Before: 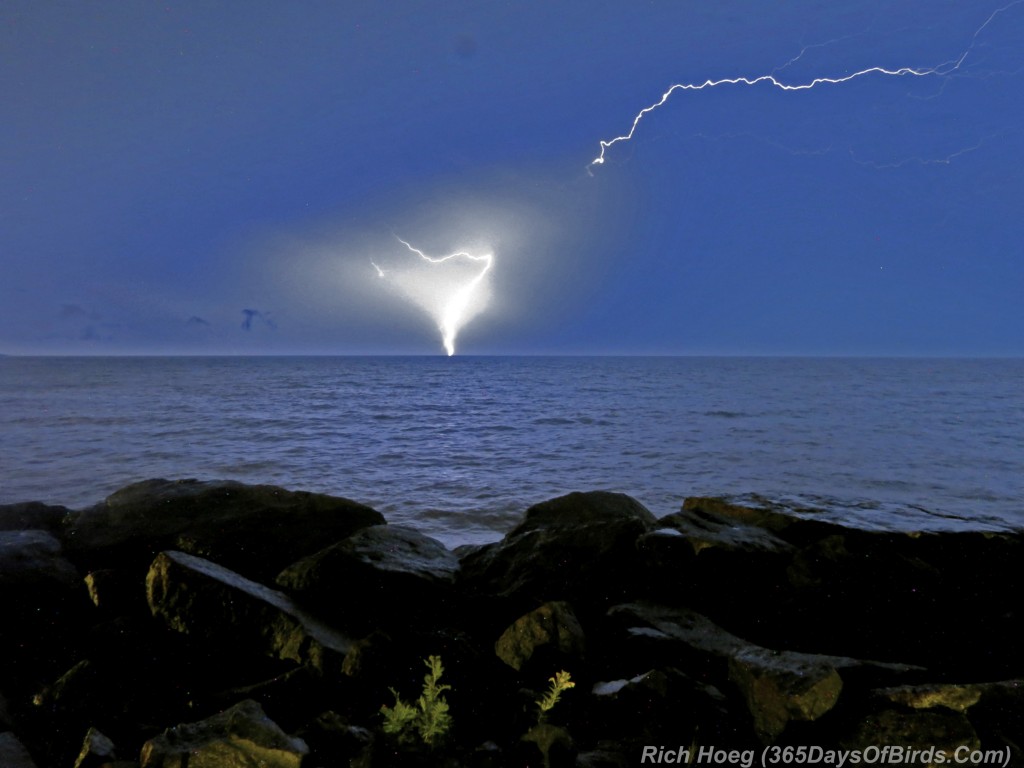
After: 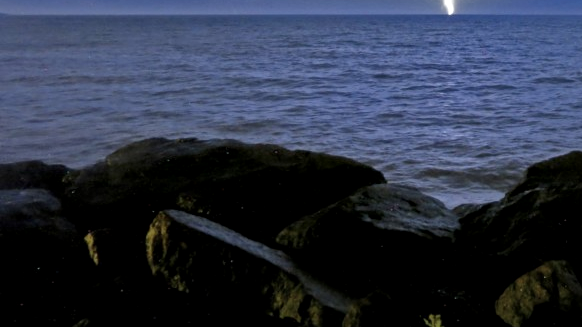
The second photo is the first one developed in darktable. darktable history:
crop: top 44.508%, right 43.149%, bottom 12.794%
local contrast: on, module defaults
